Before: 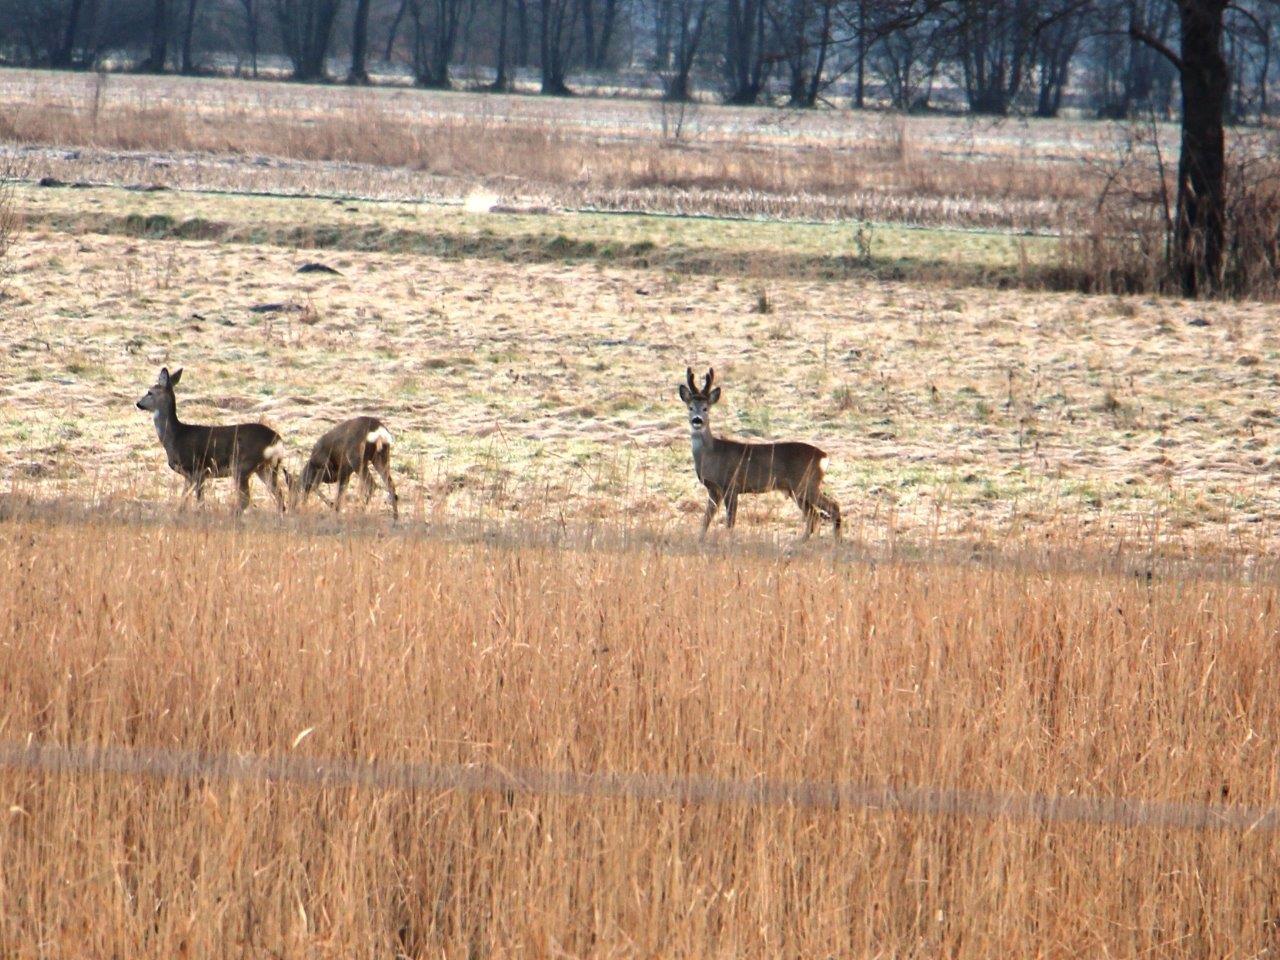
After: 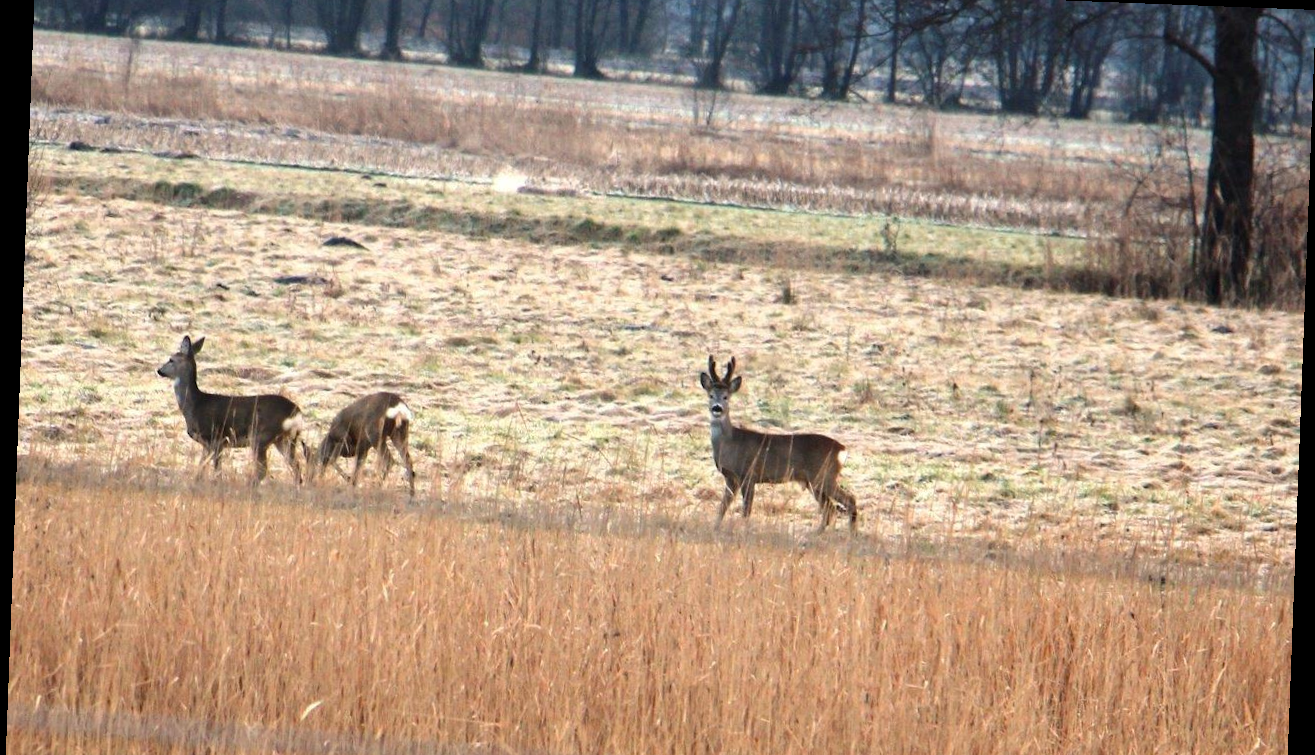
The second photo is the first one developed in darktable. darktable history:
rotate and perspective: rotation 2.17°, automatic cropping off
crop: top 3.857%, bottom 21.132%
